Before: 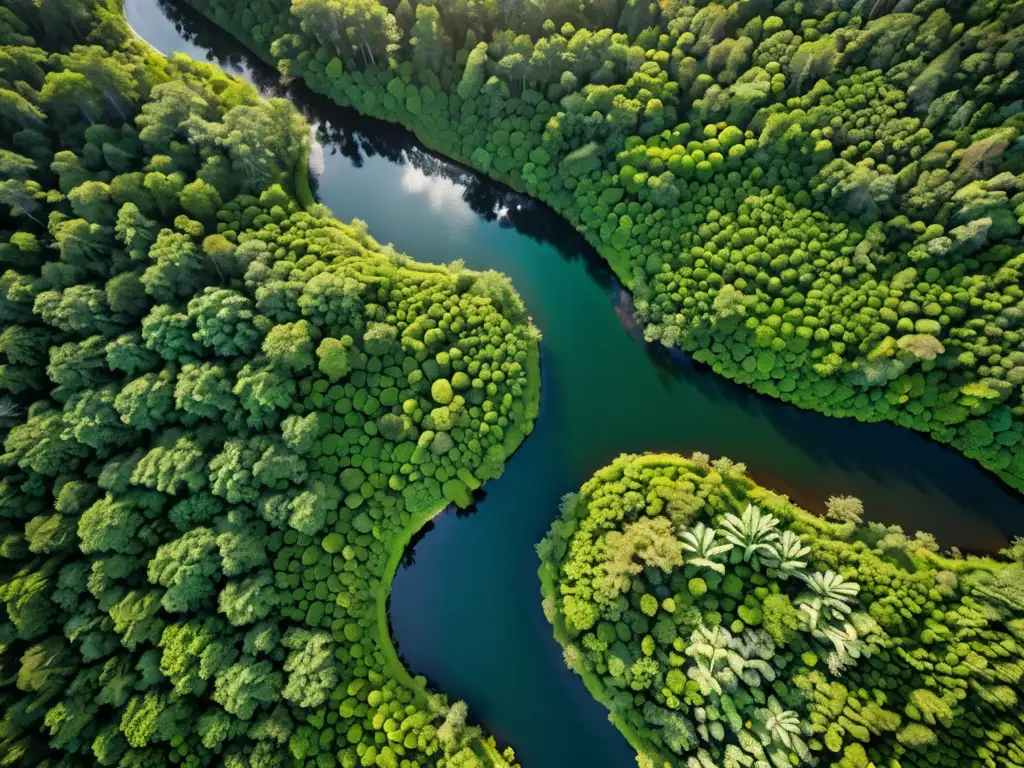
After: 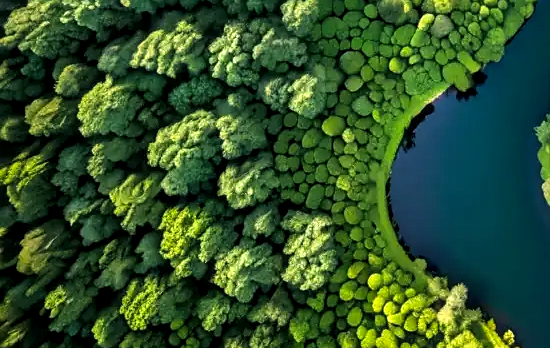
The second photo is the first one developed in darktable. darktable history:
sharpen: radius 1.514, amount 0.372, threshold 1.67
crop and rotate: top 54.425%, right 46.265%, bottom 0.174%
exposure: black level correction 0.001, compensate exposure bias true, compensate highlight preservation false
local contrast: on, module defaults
color balance rgb: highlights gain › chroma 2.037%, highlights gain › hue 292.54°, perceptual saturation grading › global saturation 0.275%, perceptual brilliance grading › global brilliance -4.574%, perceptual brilliance grading › highlights 24.579%, perceptual brilliance grading › mid-tones 7.399%, perceptual brilliance grading › shadows -4.628%, global vibrance 14.959%
tone equalizer: on, module defaults
levels: mode automatic
